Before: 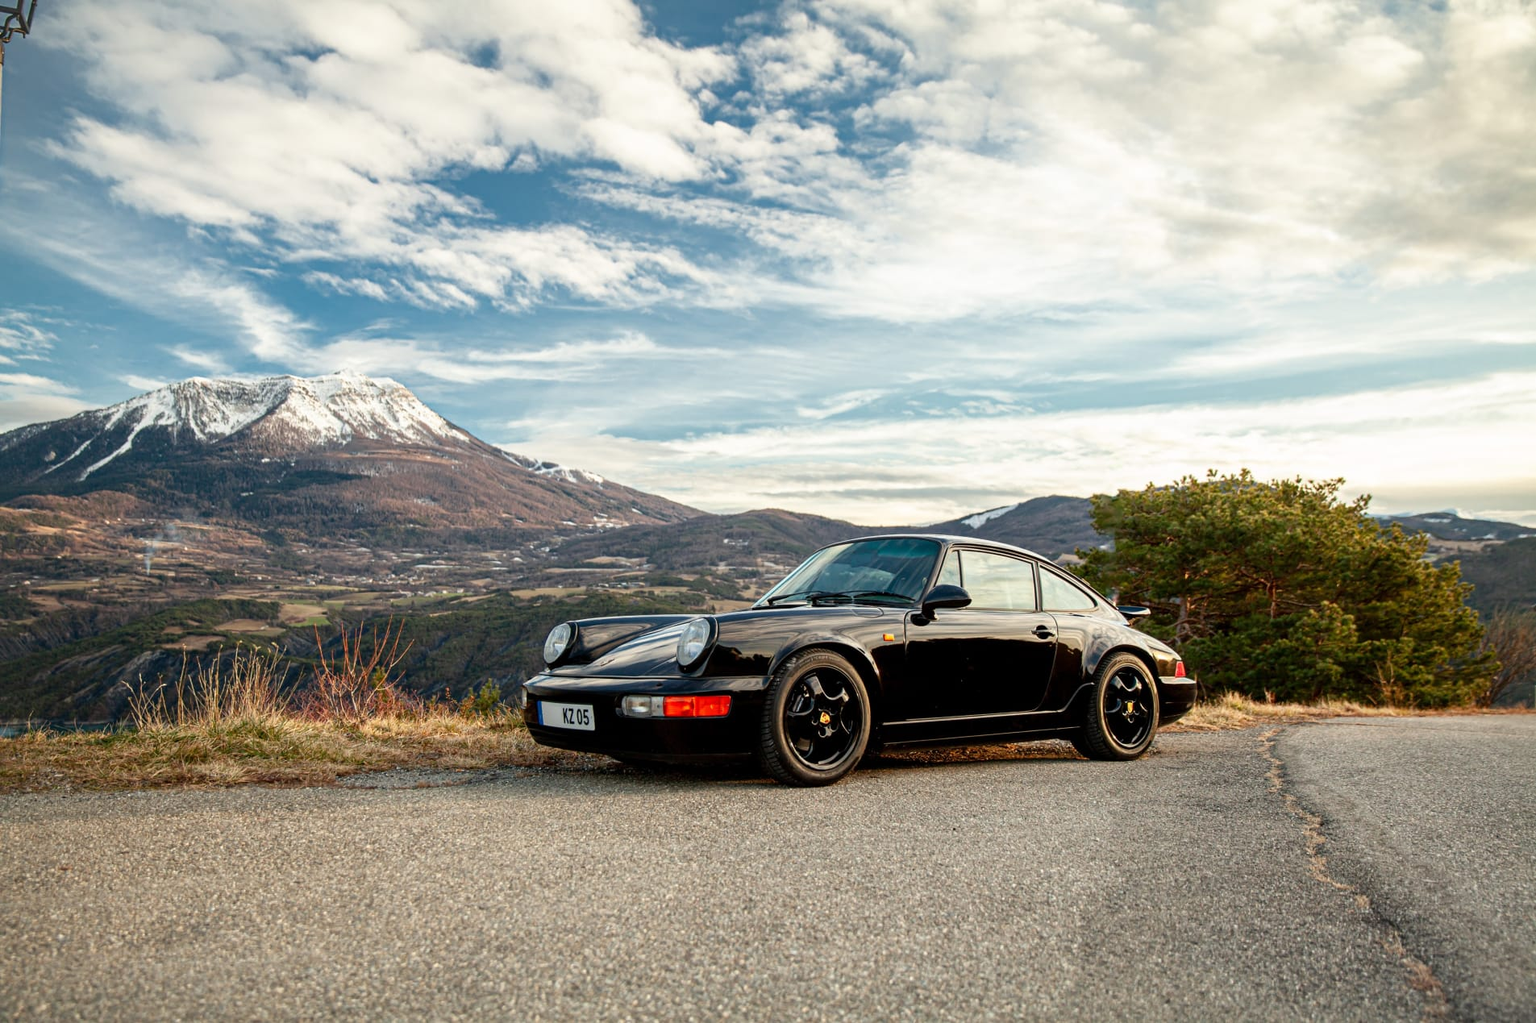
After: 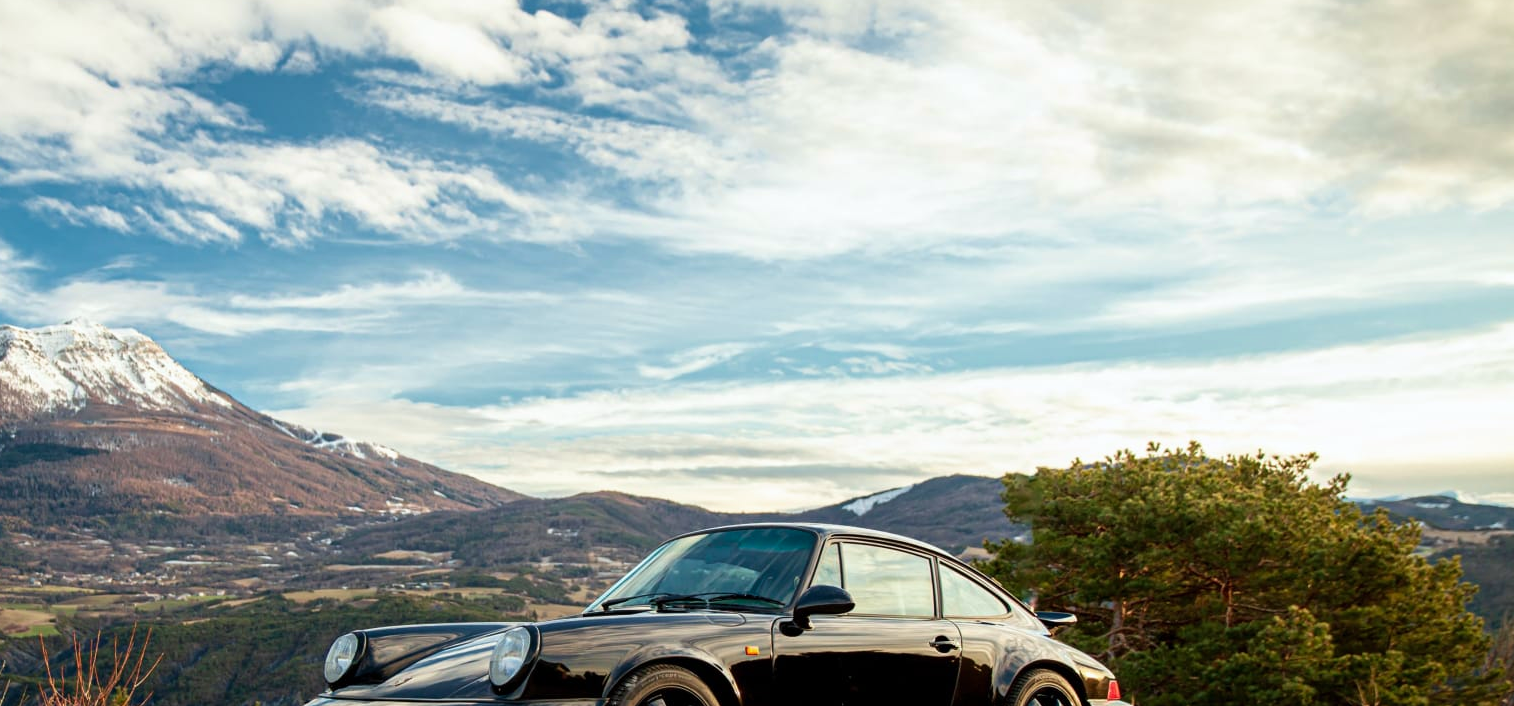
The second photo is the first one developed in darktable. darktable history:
crop: left 18.38%, top 11.092%, right 2.134%, bottom 33.217%
white balance: red 0.986, blue 1.01
velvia: on, module defaults
